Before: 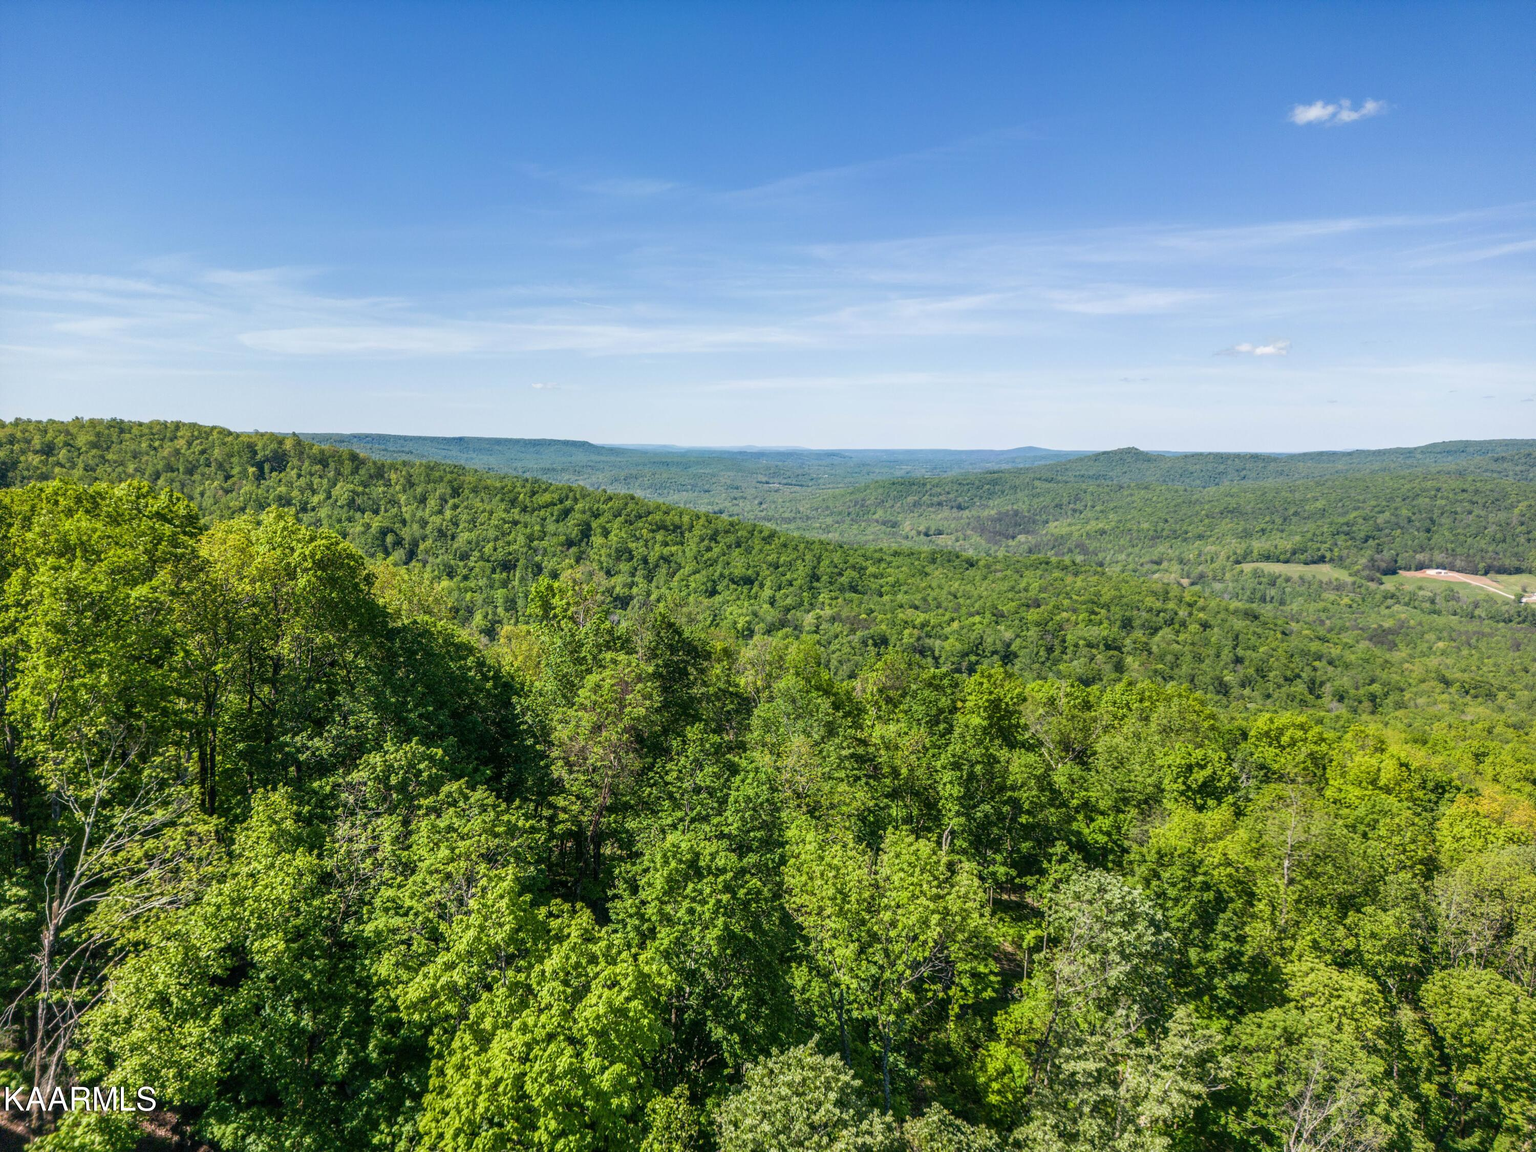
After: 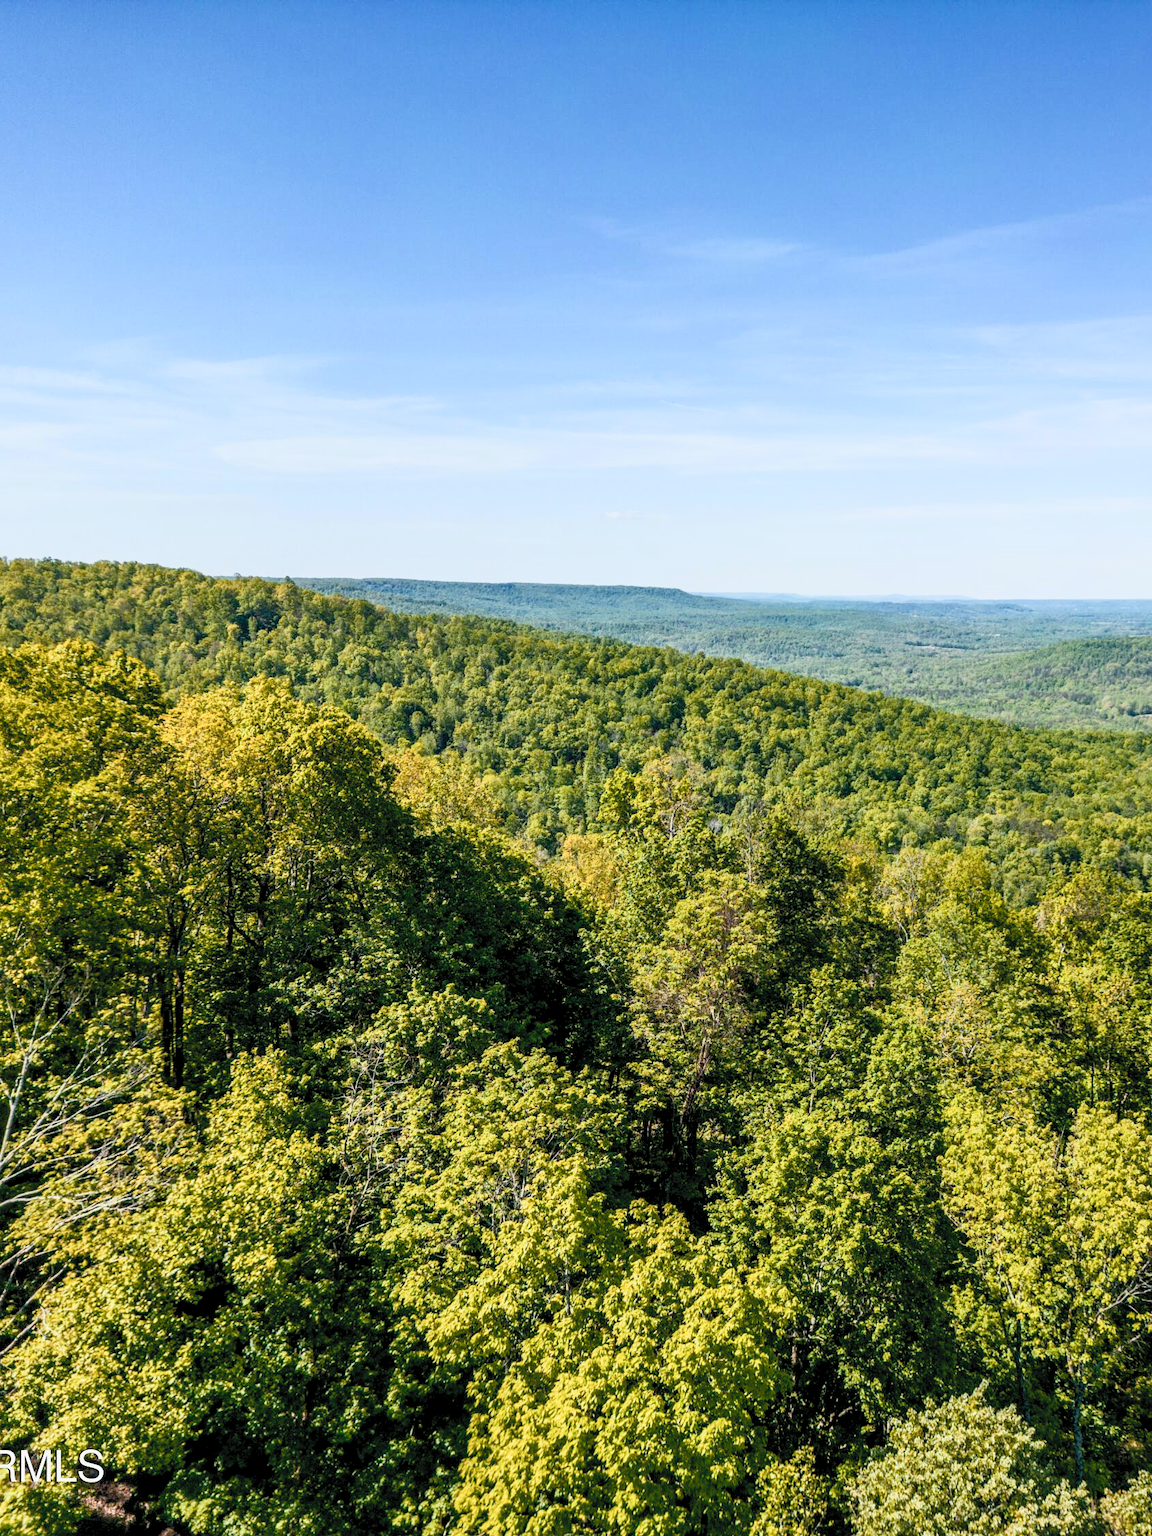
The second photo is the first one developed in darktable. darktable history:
exposure: black level correction 0.009, exposure -0.637 EV, compensate highlight preservation false
crop: left 5.114%, right 38.589%
contrast brightness saturation: contrast 0.39, brightness 0.53
color zones: curves: ch1 [(0, 0.455) (0.063, 0.455) (0.286, 0.495) (0.429, 0.5) (0.571, 0.5) (0.714, 0.5) (0.857, 0.5) (1, 0.455)]; ch2 [(0, 0.532) (0.063, 0.521) (0.233, 0.447) (0.429, 0.489) (0.571, 0.5) (0.714, 0.5) (0.857, 0.5) (1, 0.532)]
color balance rgb: perceptual saturation grading › global saturation 20%, perceptual saturation grading › highlights -25%, perceptual saturation grading › shadows 25%
